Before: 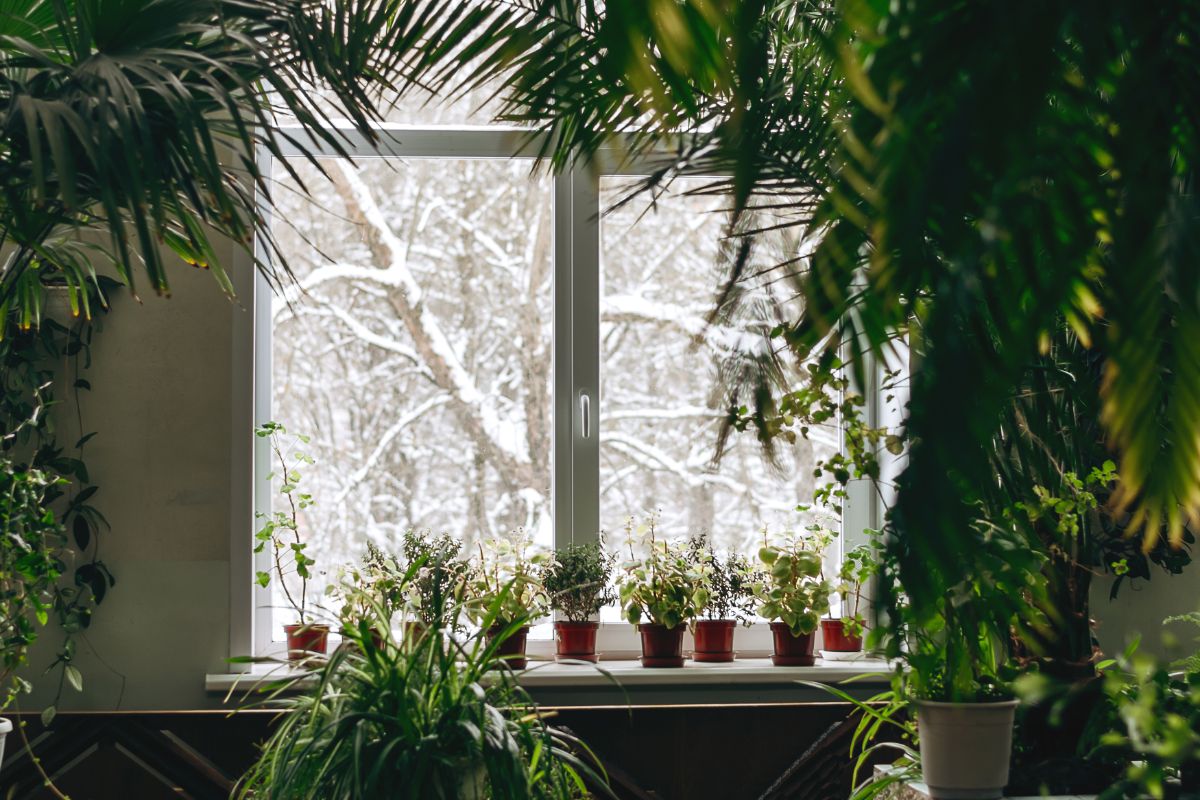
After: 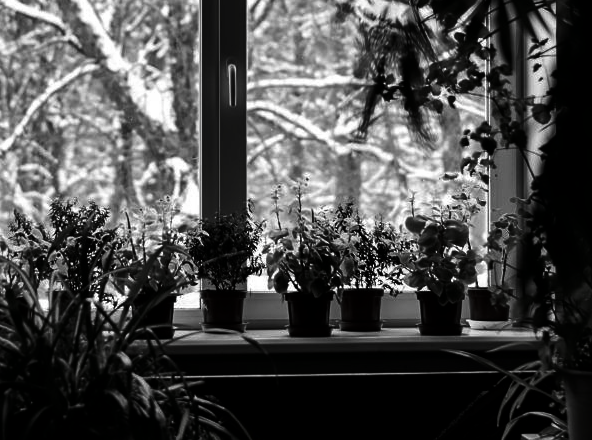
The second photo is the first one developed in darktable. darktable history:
crop: left 29.496%, top 41.465%, right 21.088%, bottom 3.478%
contrast brightness saturation: contrast 0.023, brightness -0.981, saturation -0.983
